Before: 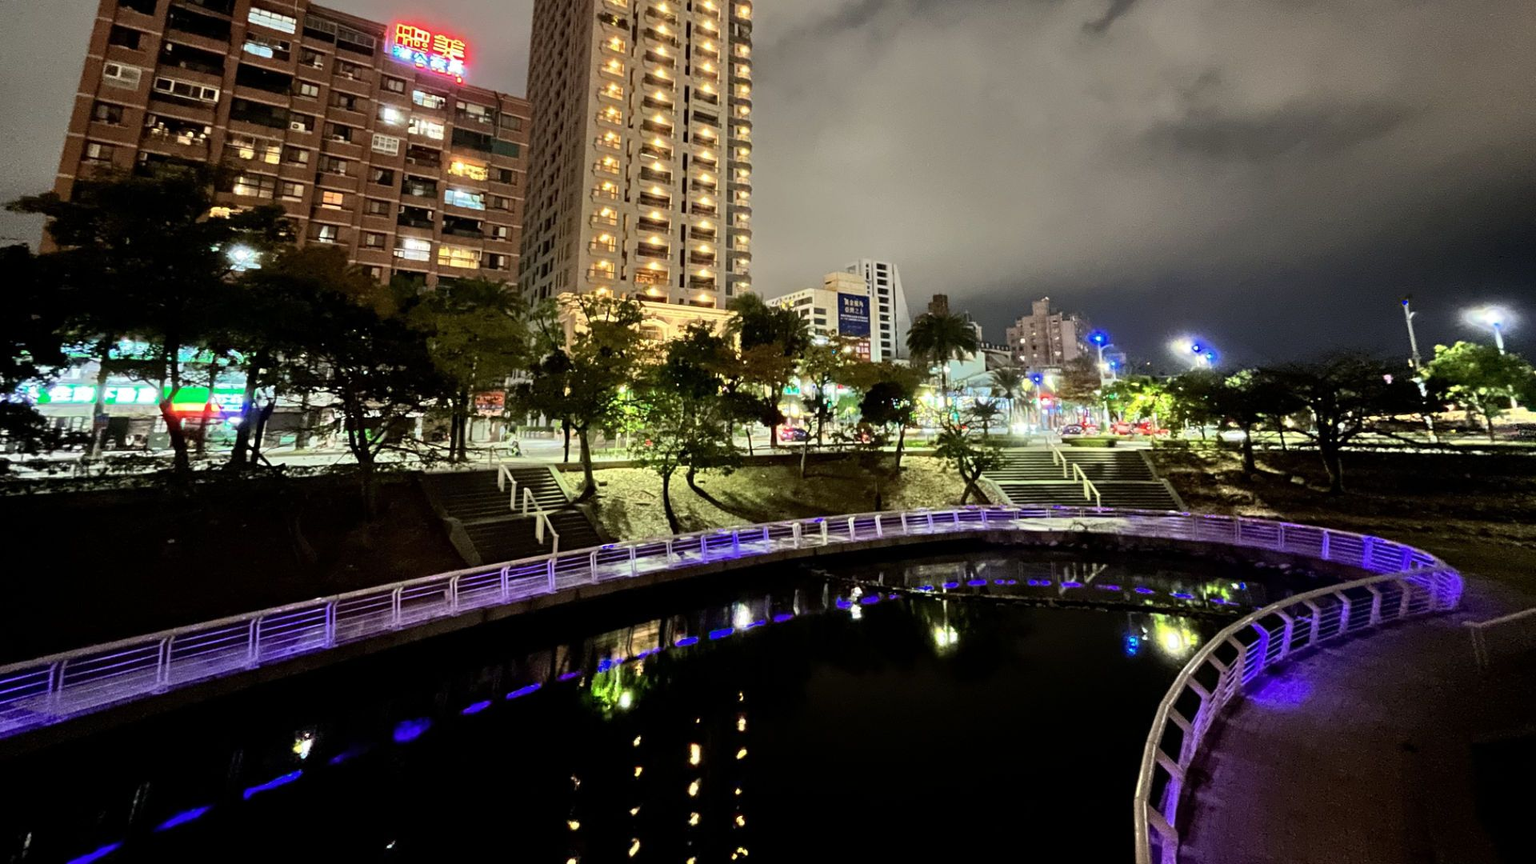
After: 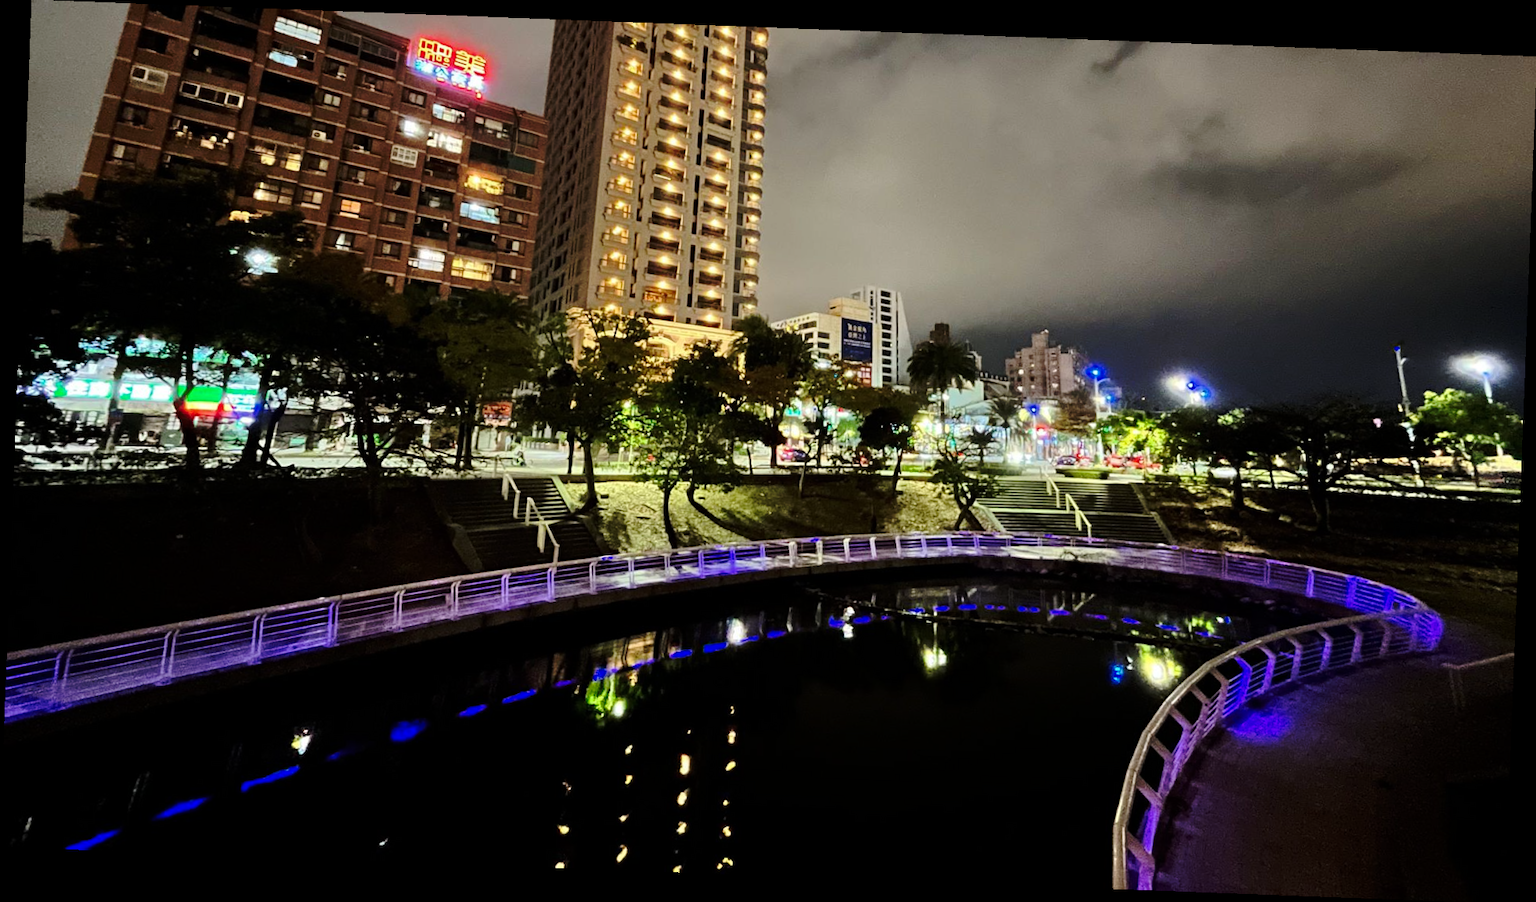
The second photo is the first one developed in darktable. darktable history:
rotate and perspective: rotation 2.17°, automatic cropping off
base curve: curves: ch0 [(0, 0) (0.073, 0.04) (0.157, 0.139) (0.492, 0.492) (0.758, 0.758) (1, 1)], preserve colors none
